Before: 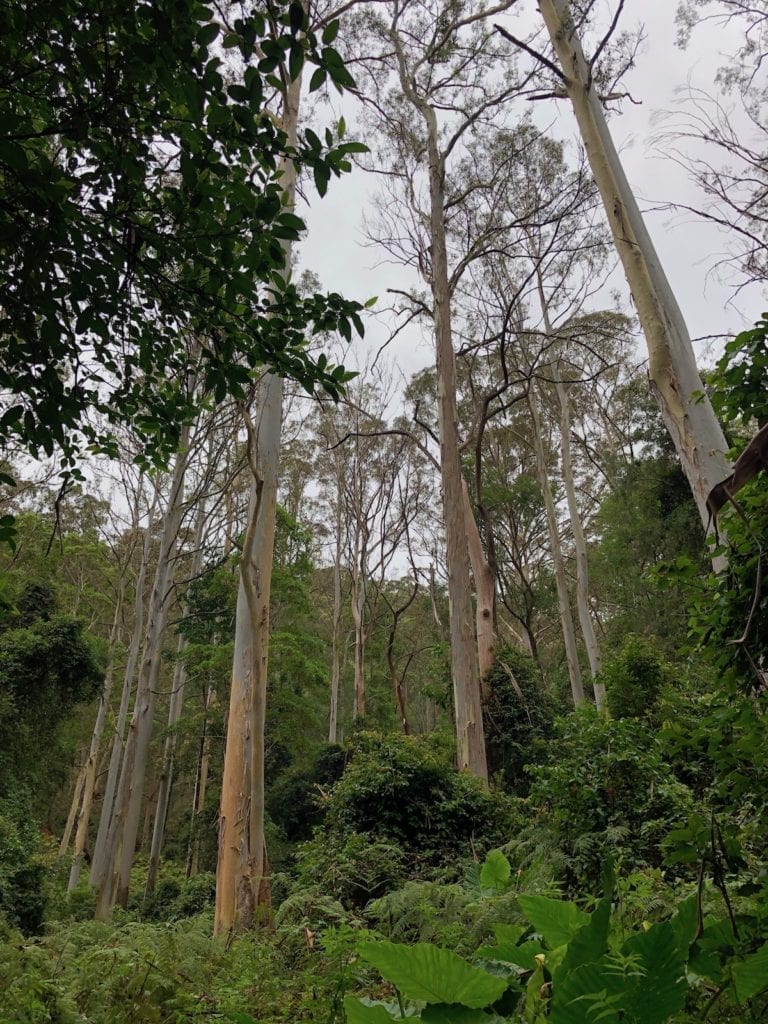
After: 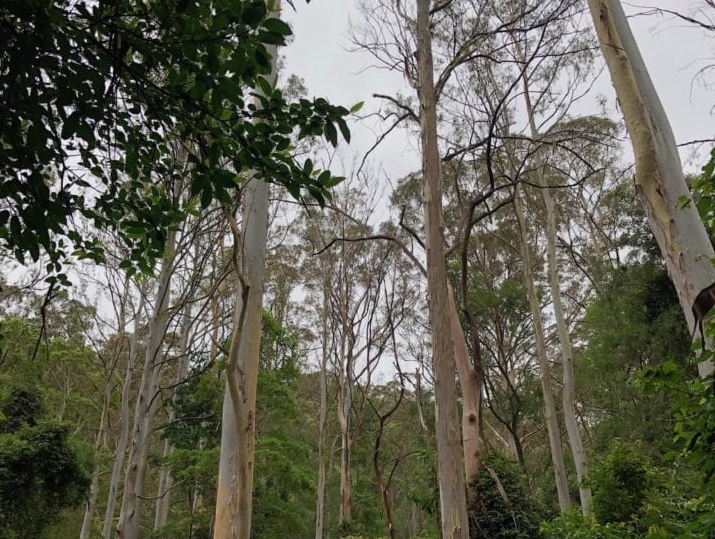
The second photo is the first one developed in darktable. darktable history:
crop: left 1.839%, top 19.088%, right 4.964%, bottom 28.273%
